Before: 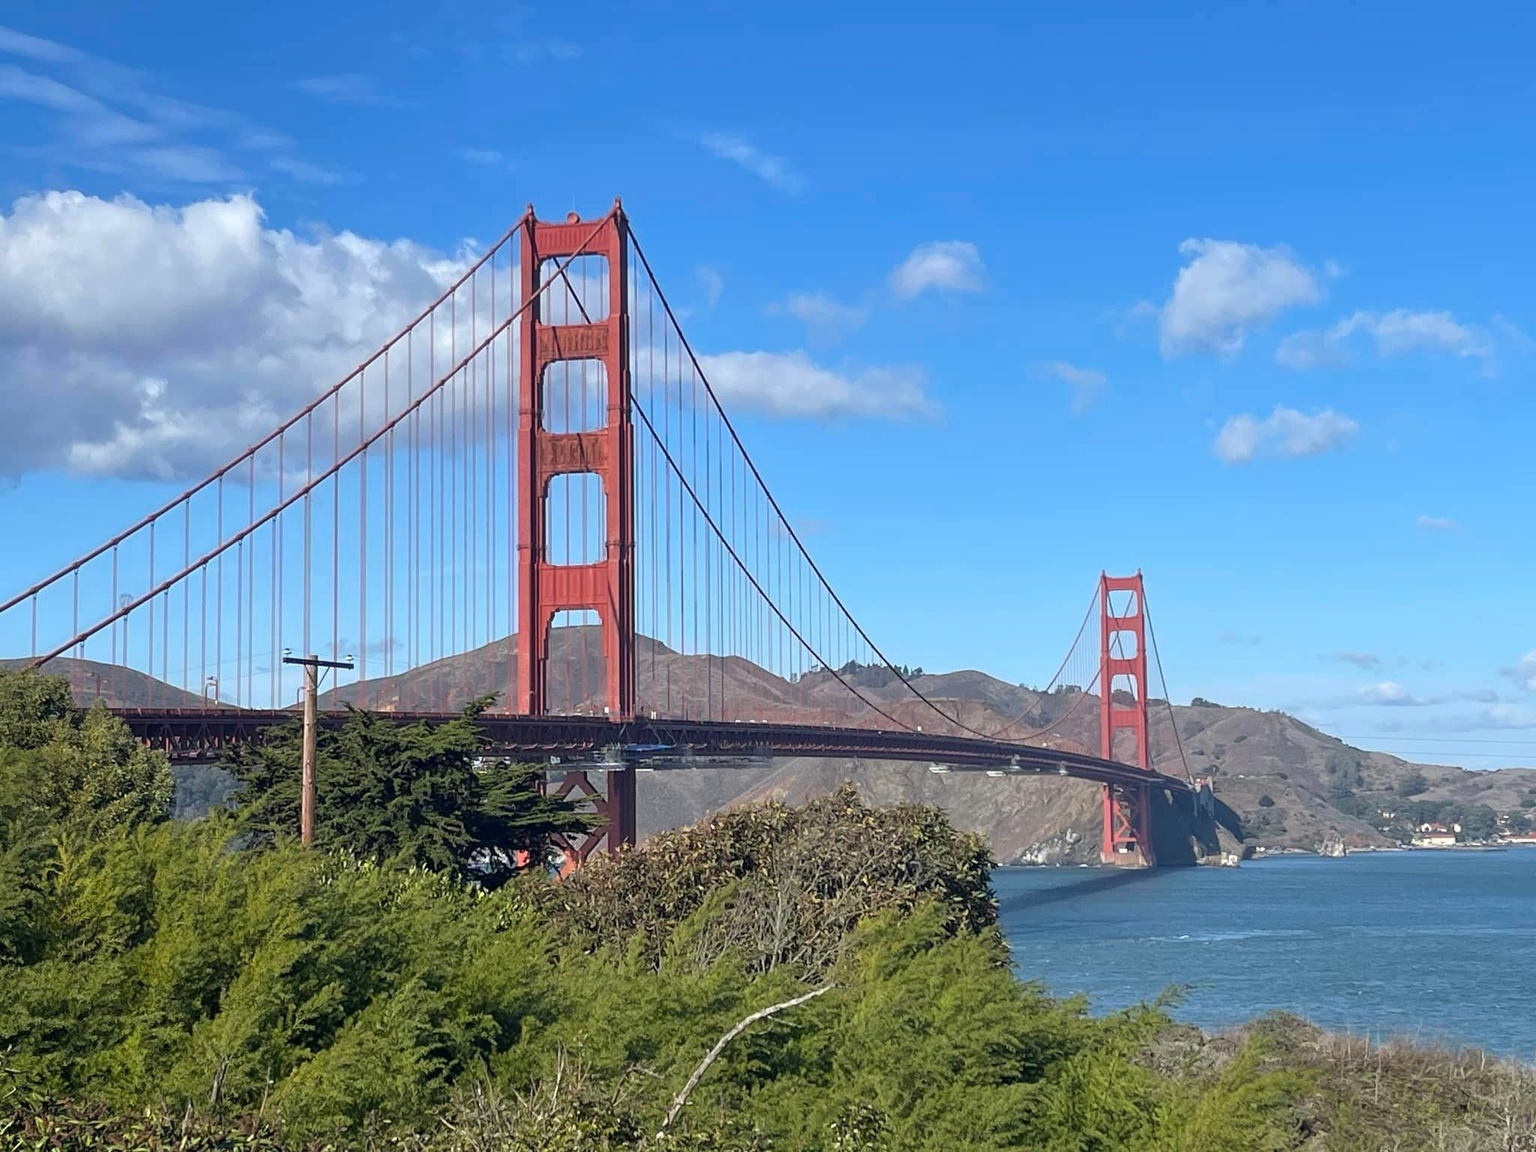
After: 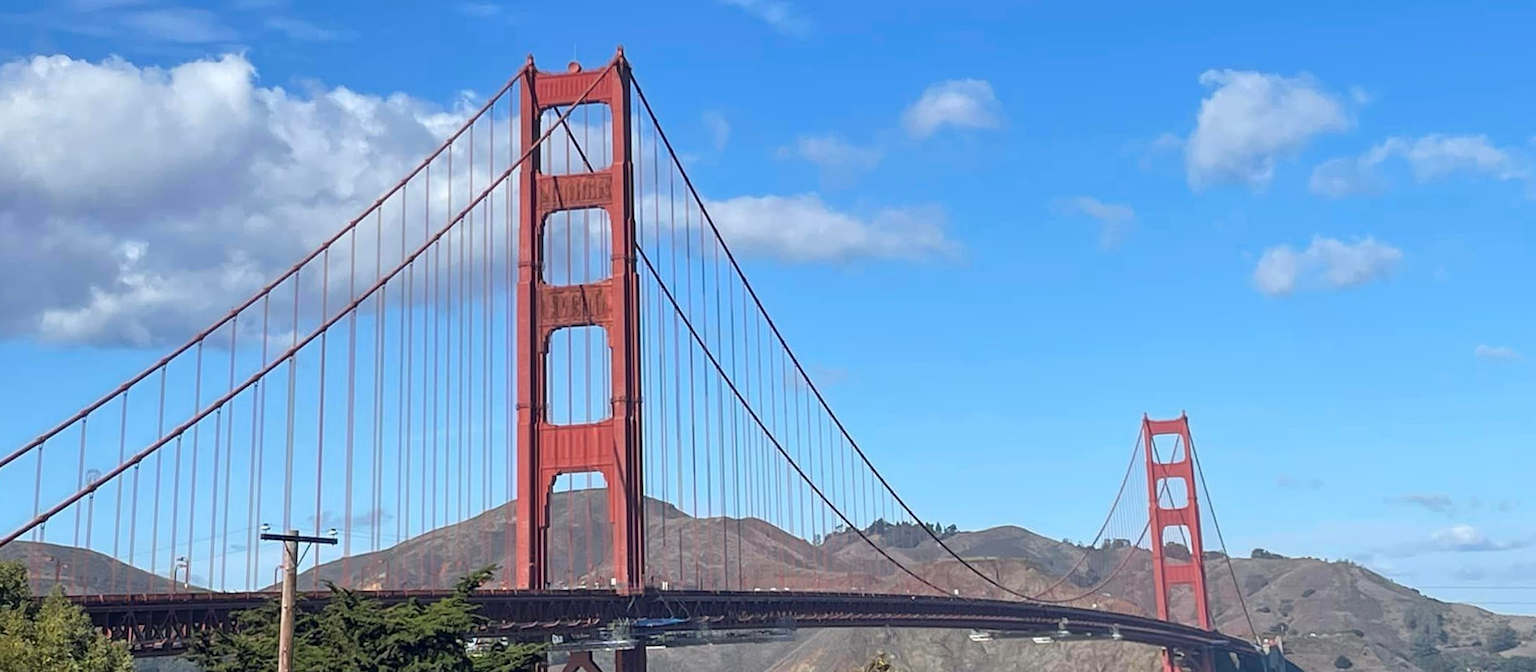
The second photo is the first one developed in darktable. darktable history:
rotate and perspective: rotation -1.68°, lens shift (vertical) -0.146, crop left 0.049, crop right 0.912, crop top 0.032, crop bottom 0.96
crop and rotate: top 10.605%, bottom 33.274%
